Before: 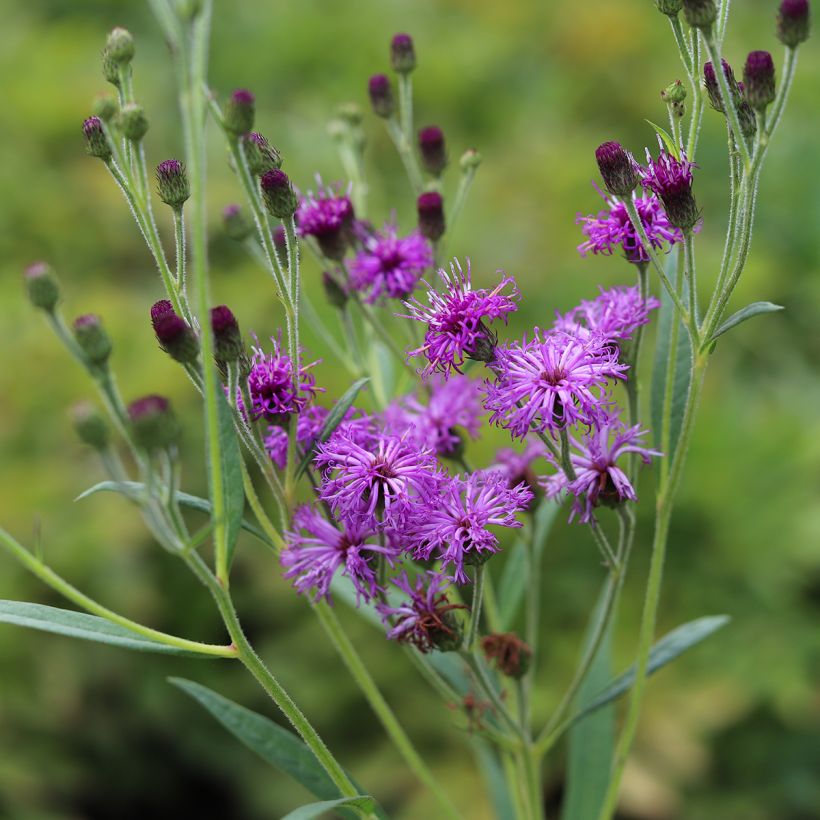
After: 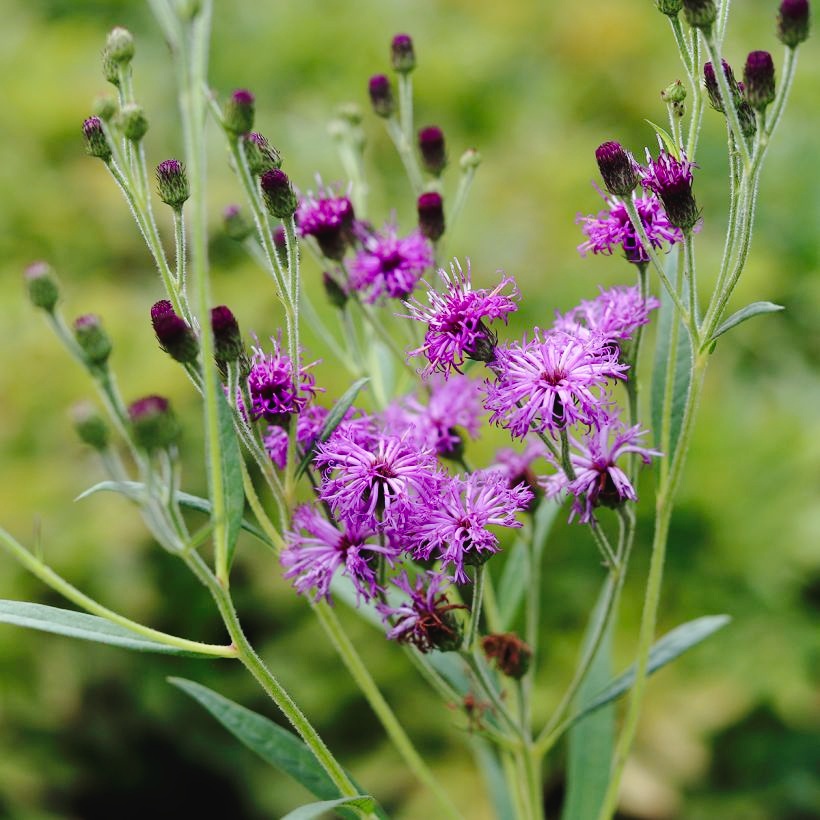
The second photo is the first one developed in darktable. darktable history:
tone curve: curves: ch0 [(0, 0) (0.003, 0.03) (0.011, 0.032) (0.025, 0.035) (0.044, 0.038) (0.069, 0.041) (0.1, 0.058) (0.136, 0.091) (0.177, 0.133) (0.224, 0.181) (0.277, 0.268) (0.335, 0.363) (0.399, 0.461) (0.468, 0.554) (0.543, 0.633) (0.623, 0.709) (0.709, 0.784) (0.801, 0.869) (0.898, 0.938) (1, 1)], preserve colors none
contrast brightness saturation: saturation -0.09
